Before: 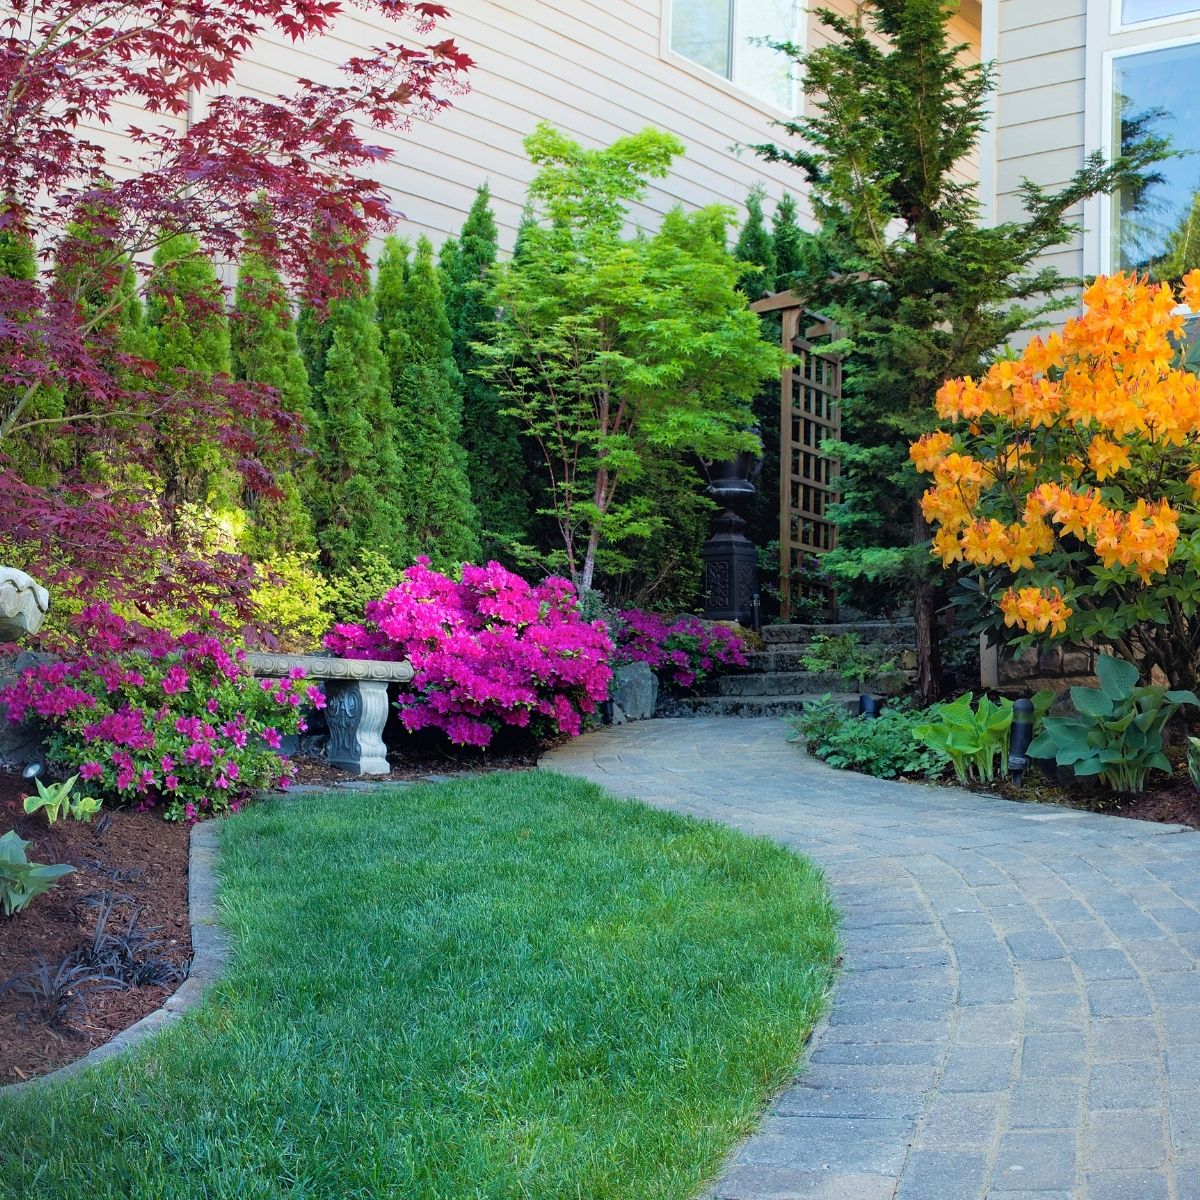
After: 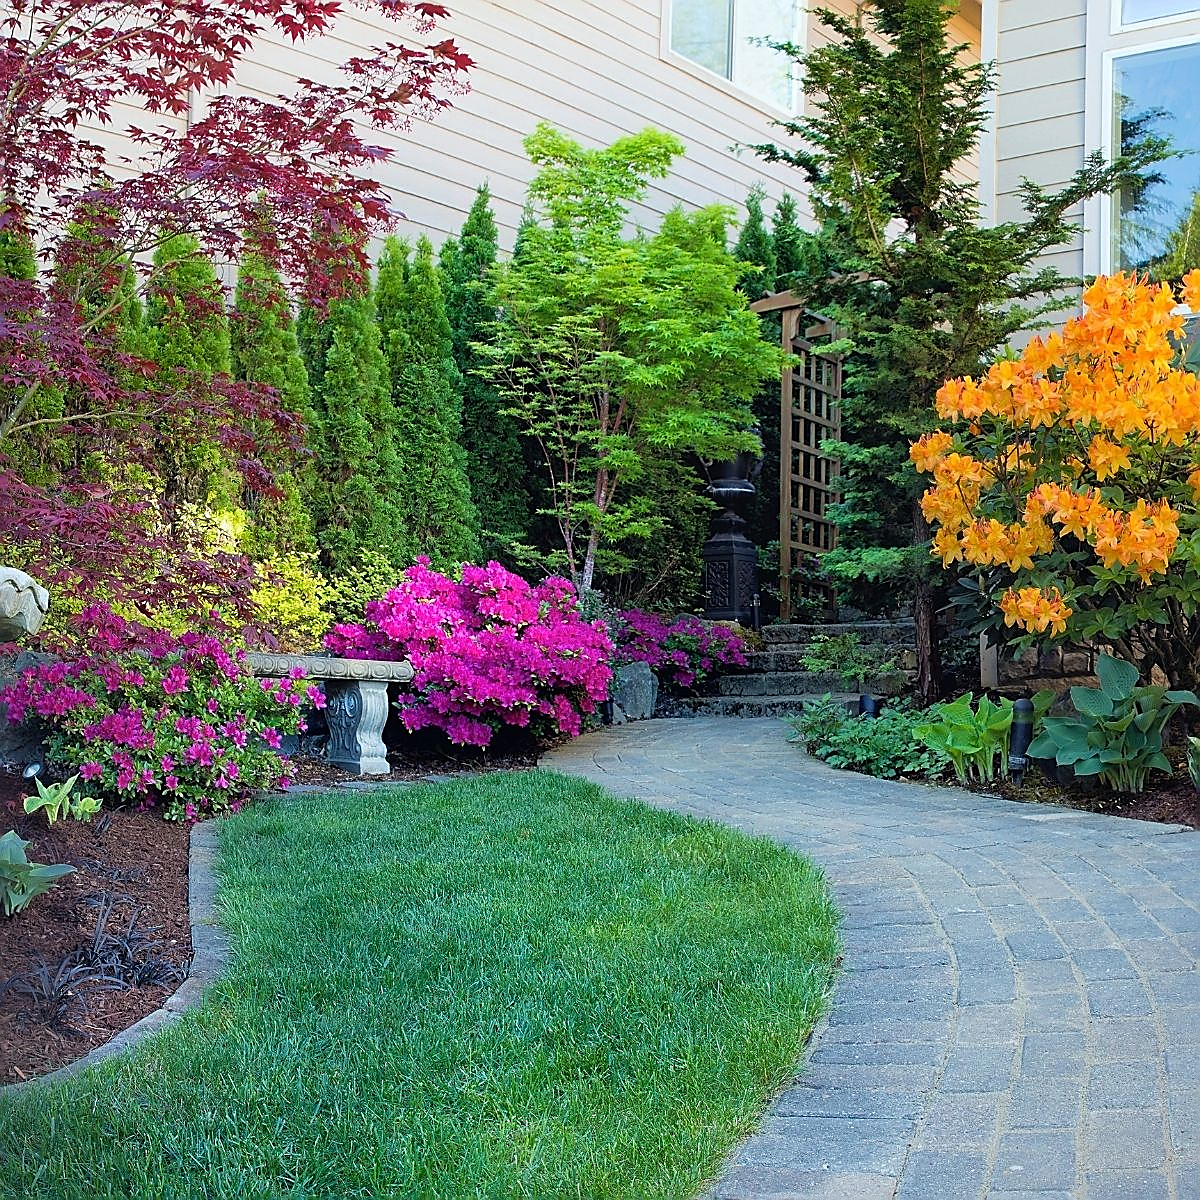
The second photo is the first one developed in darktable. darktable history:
sharpen: radius 1.4, amount 1.244, threshold 0.642
tone equalizer: mask exposure compensation -0.512 EV
